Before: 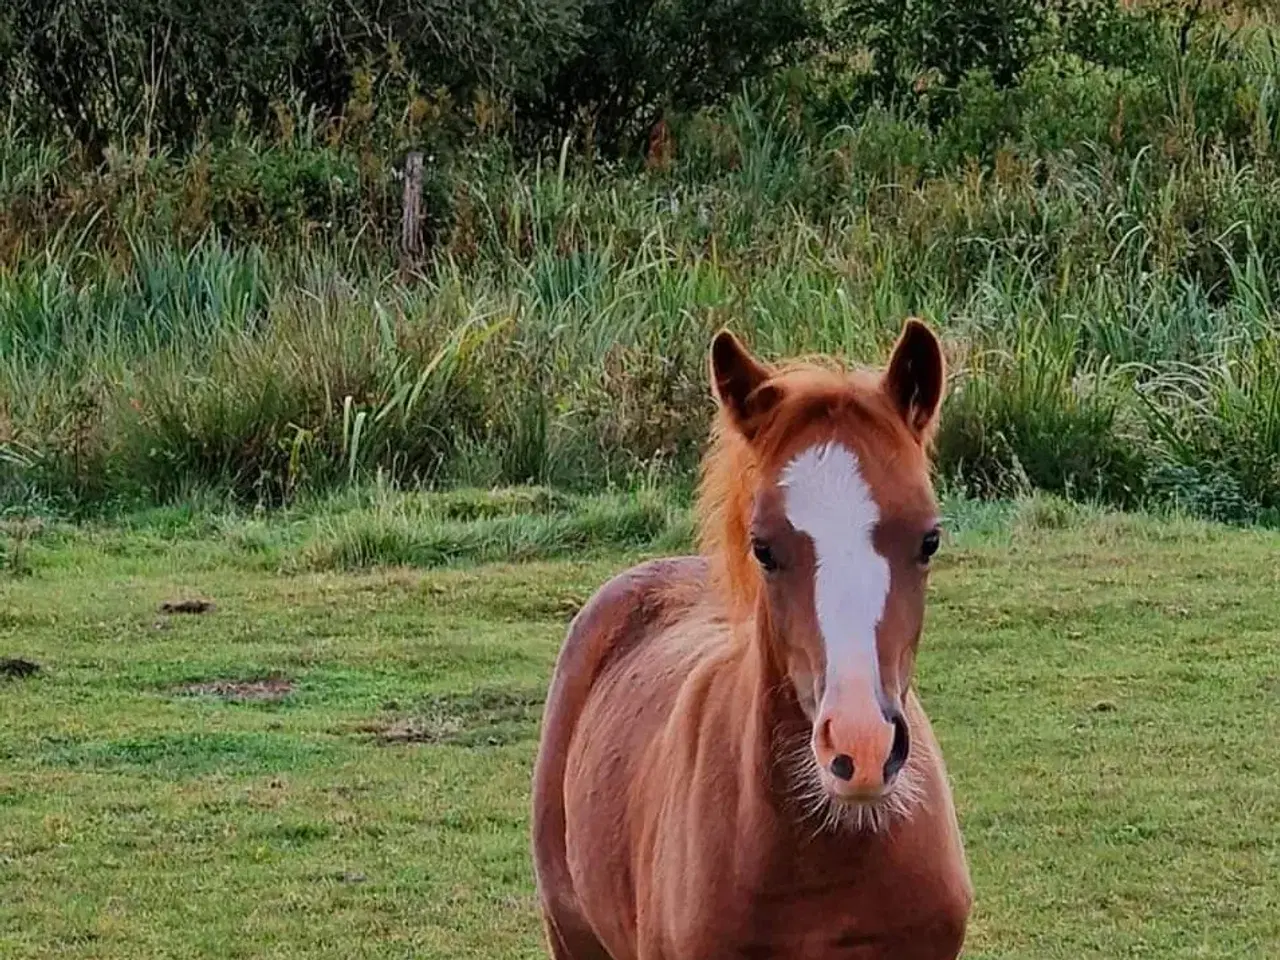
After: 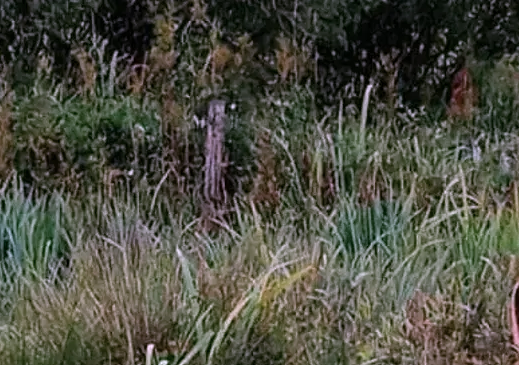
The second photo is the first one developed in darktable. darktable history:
crop: left 15.491%, top 5.421%, right 43.932%, bottom 56.456%
color correction: highlights a* 15.18, highlights b* -24.9
